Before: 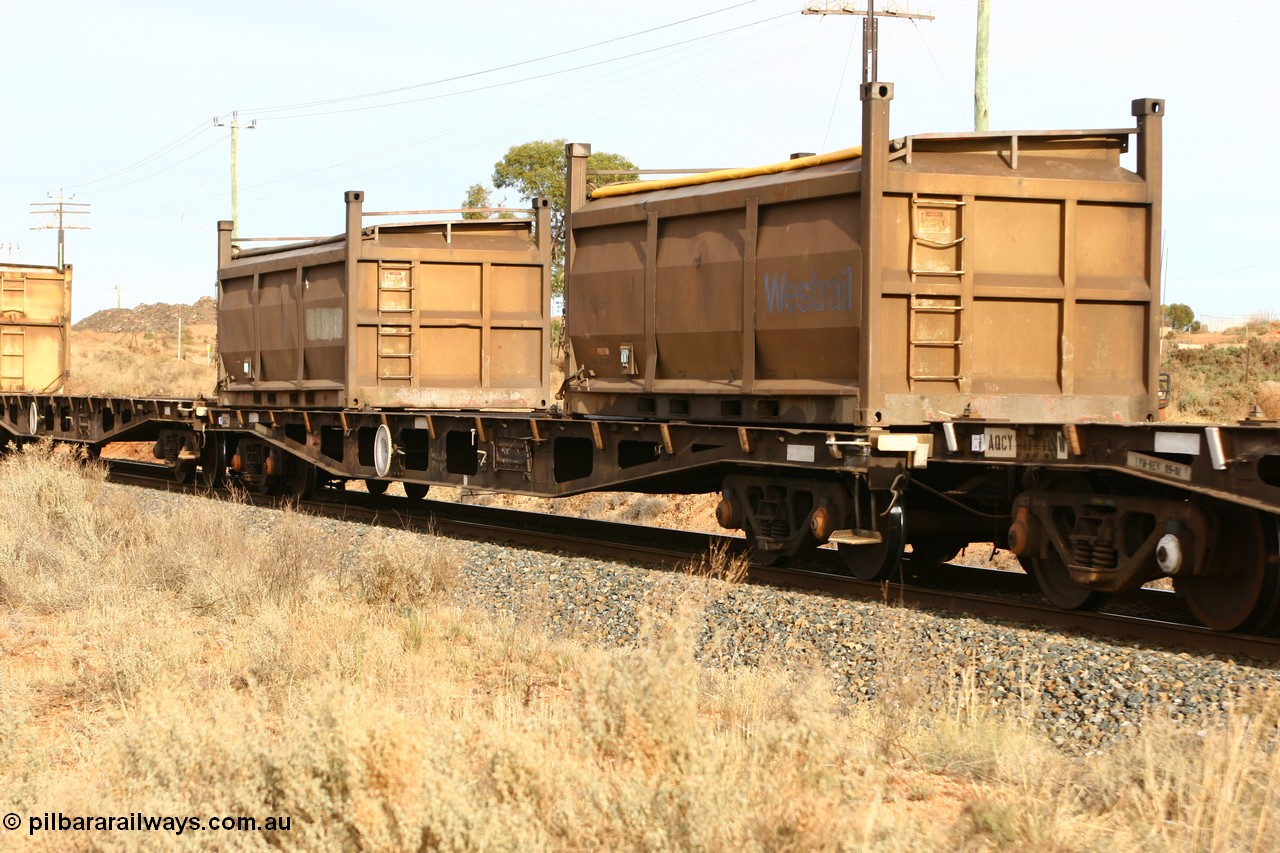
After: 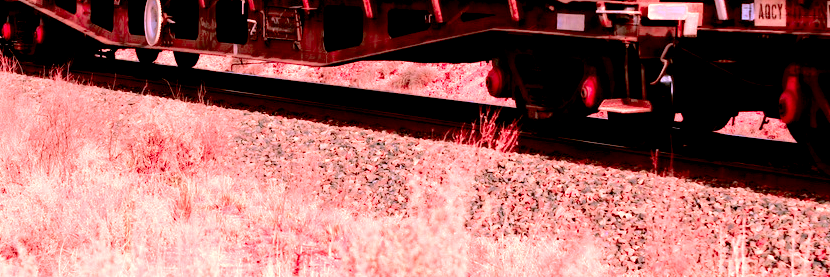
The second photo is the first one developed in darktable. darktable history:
crop: left 18.035%, top 50.629%, right 17.111%, bottom 16.875%
exposure: black level correction 0.024, exposure 0.186 EV, compensate highlight preservation false
color correction: highlights a* 19.41, highlights b* -12.03, saturation 1.68
color zones: curves: ch0 [(0.006, 0.385) (0.143, 0.563) (0.243, 0.321) (0.352, 0.464) (0.516, 0.456) (0.625, 0.5) (0.75, 0.5) (0.875, 0.5)]; ch1 [(0, 0.5) (0.134, 0.504) (0.246, 0.463) (0.421, 0.515) (0.5, 0.56) (0.625, 0.5) (0.75, 0.5) (0.875, 0.5)]; ch2 [(0, 0.5) (0.131, 0.426) (0.307, 0.289) (0.38, 0.188) (0.513, 0.216) (0.625, 0.548) (0.75, 0.468) (0.838, 0.396) (0.971, 0.311)]
